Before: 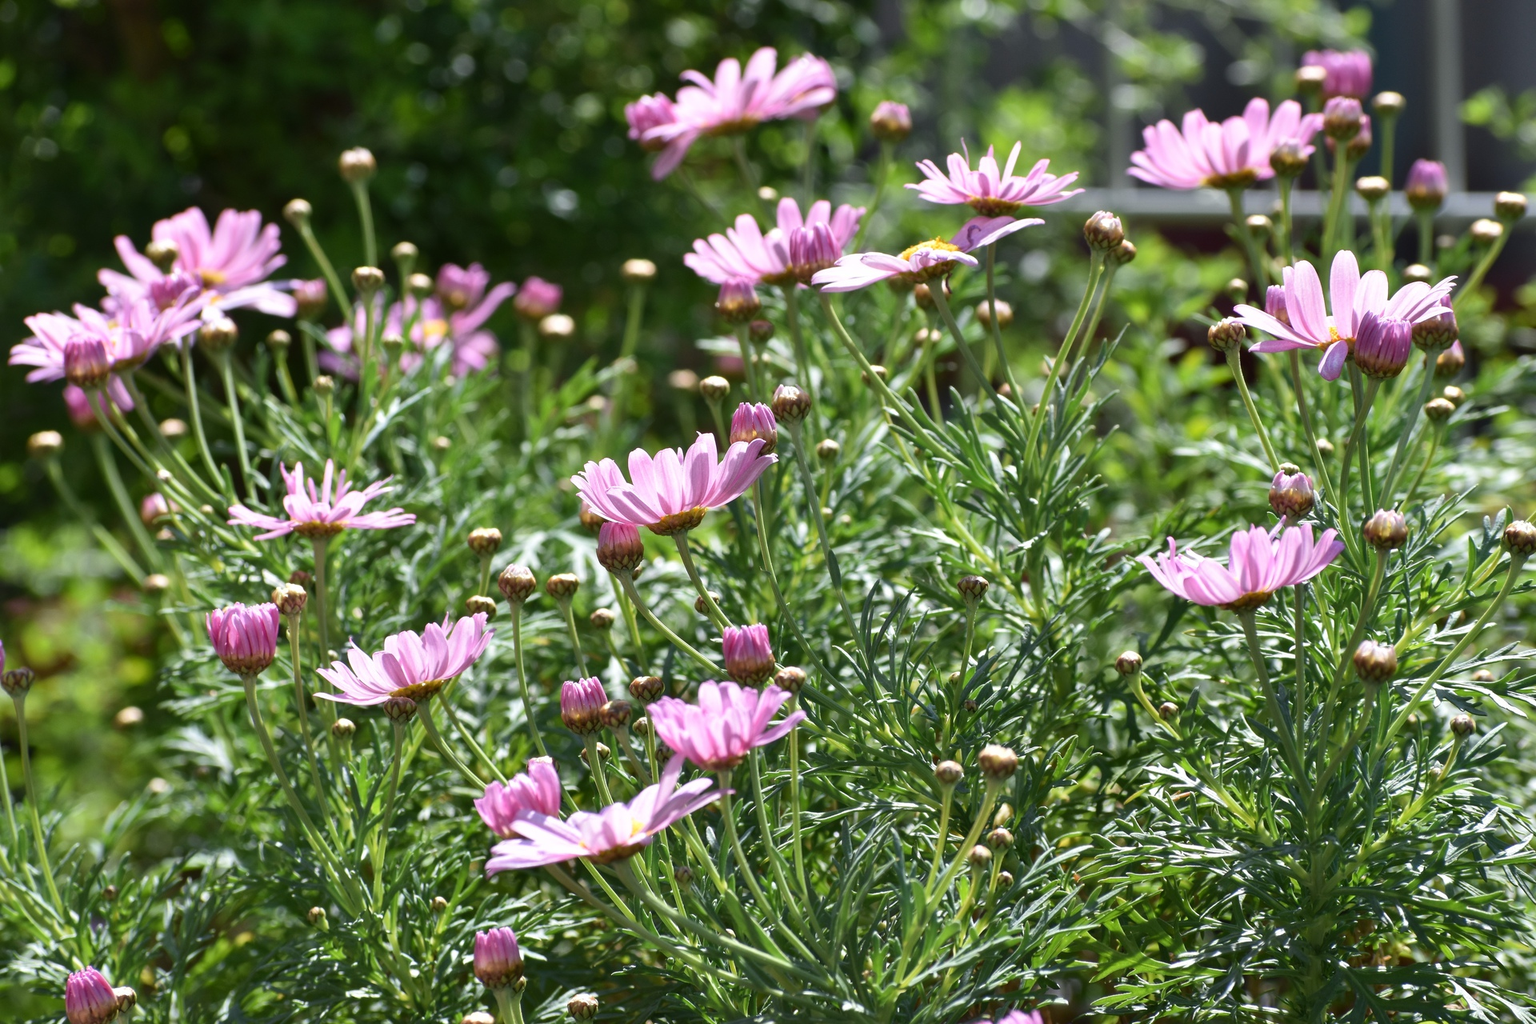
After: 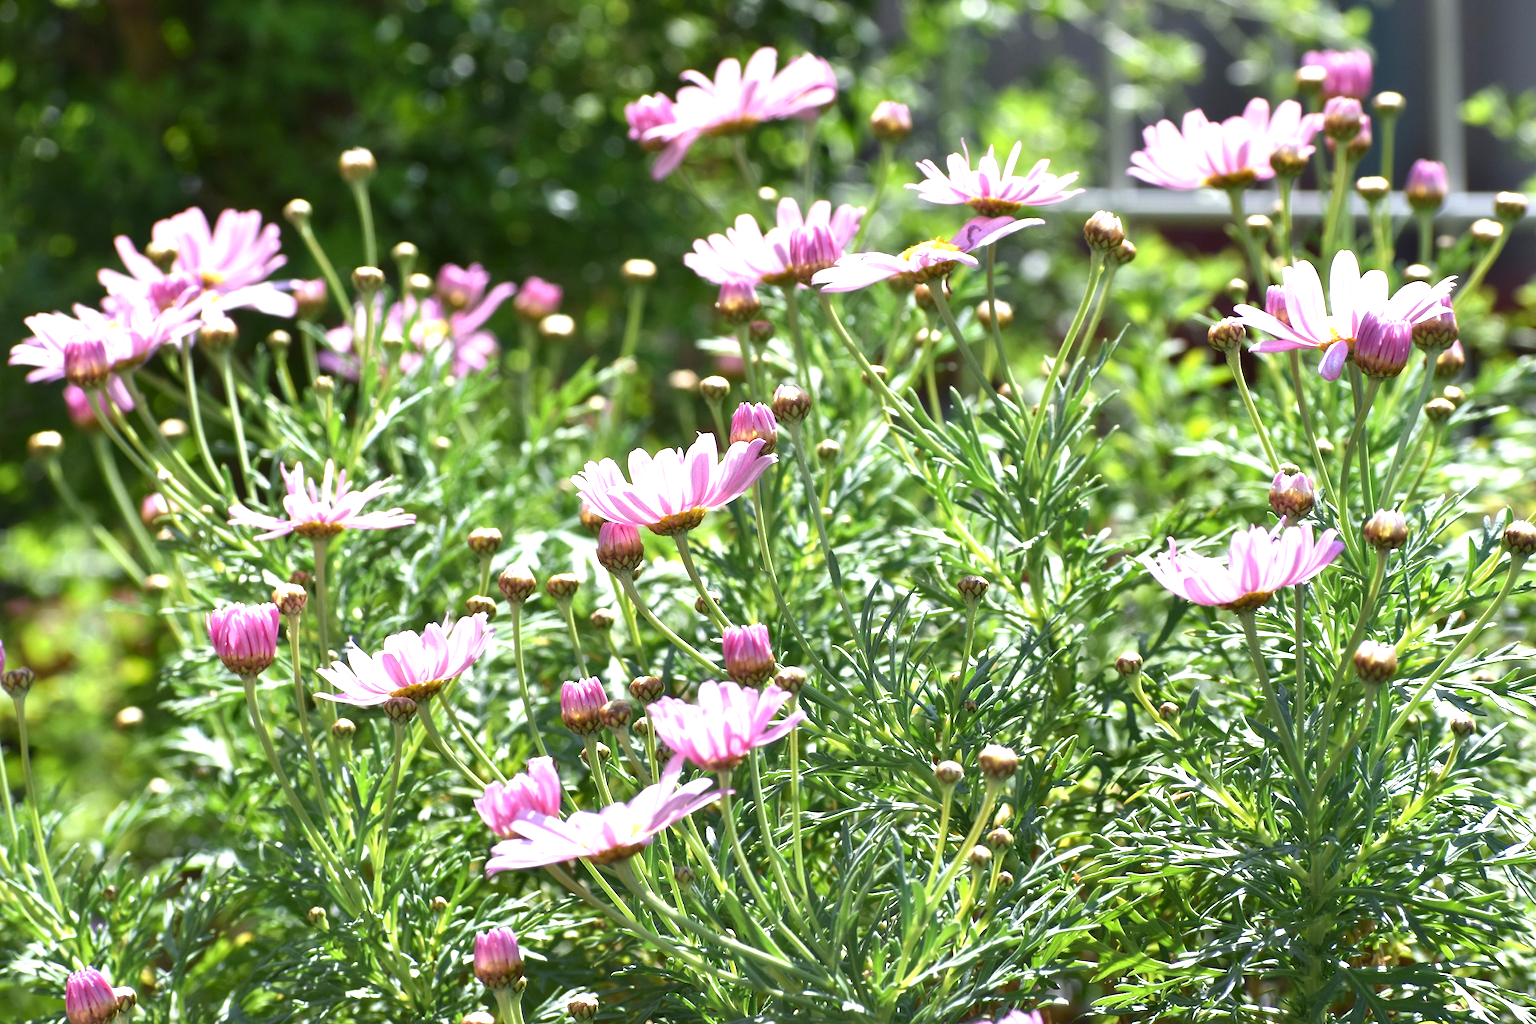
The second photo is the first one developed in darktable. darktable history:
exposure: black level correction 0, exposure 0.934 EV, compensate highlight preservation false
